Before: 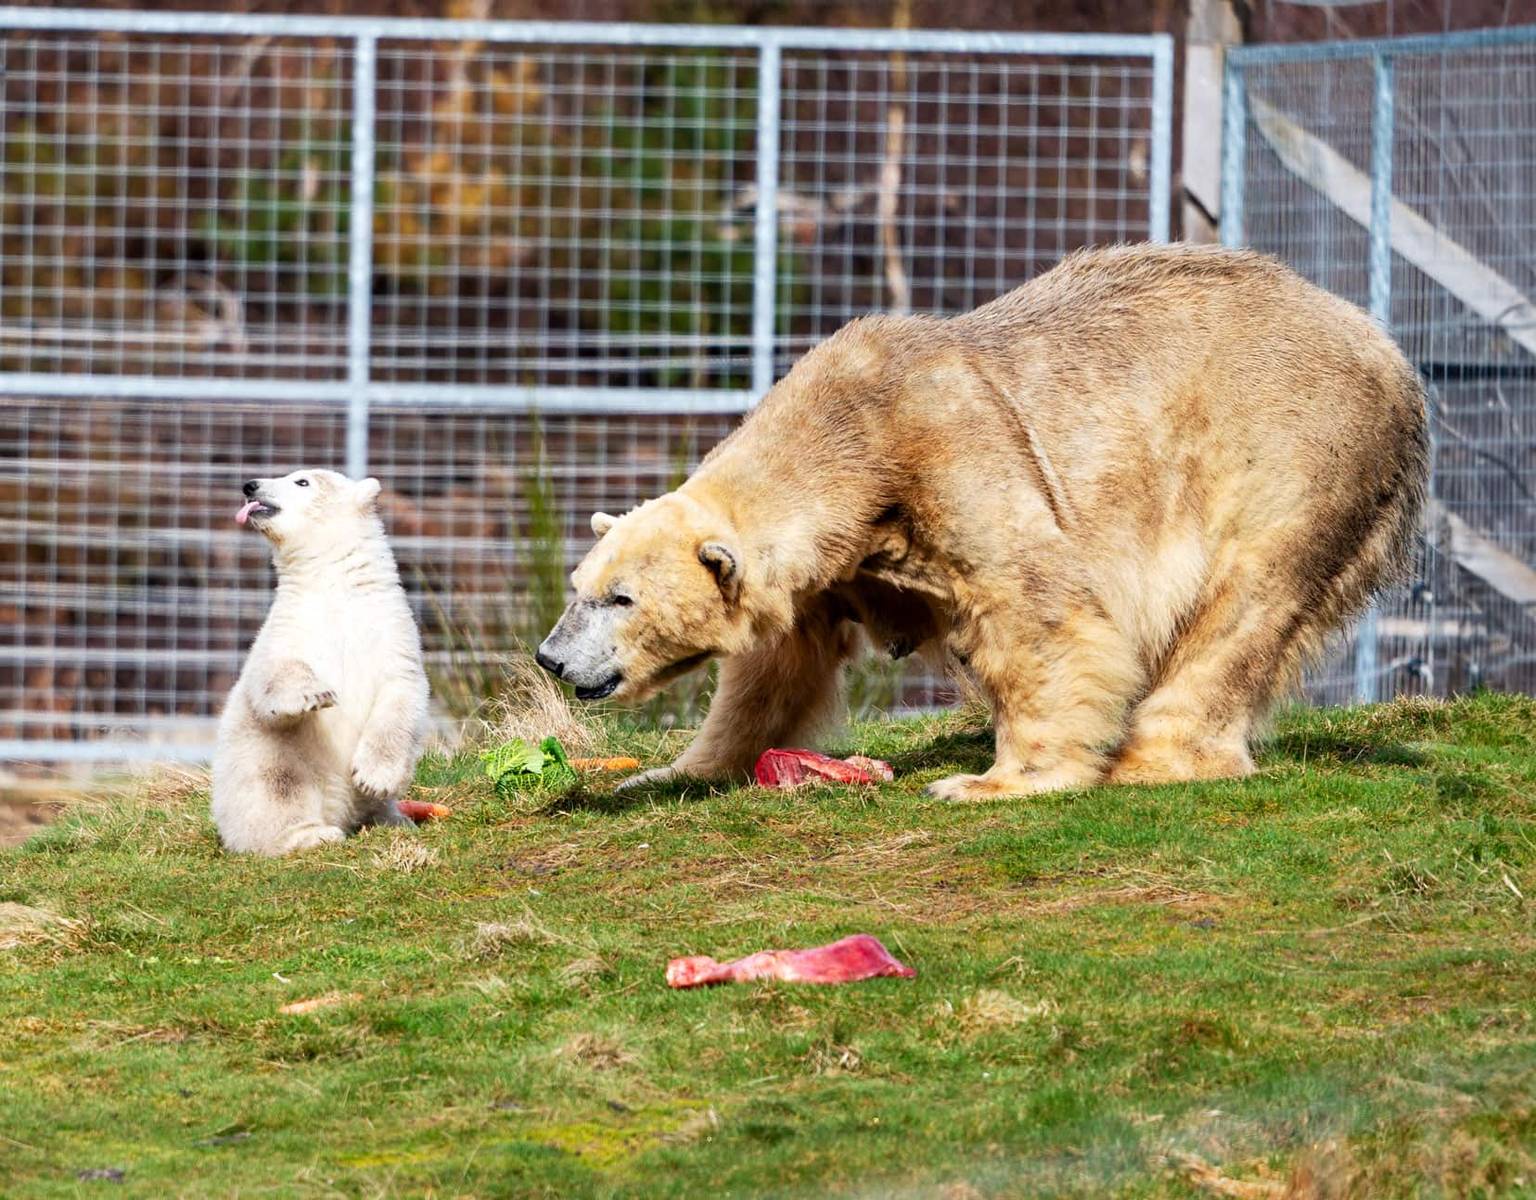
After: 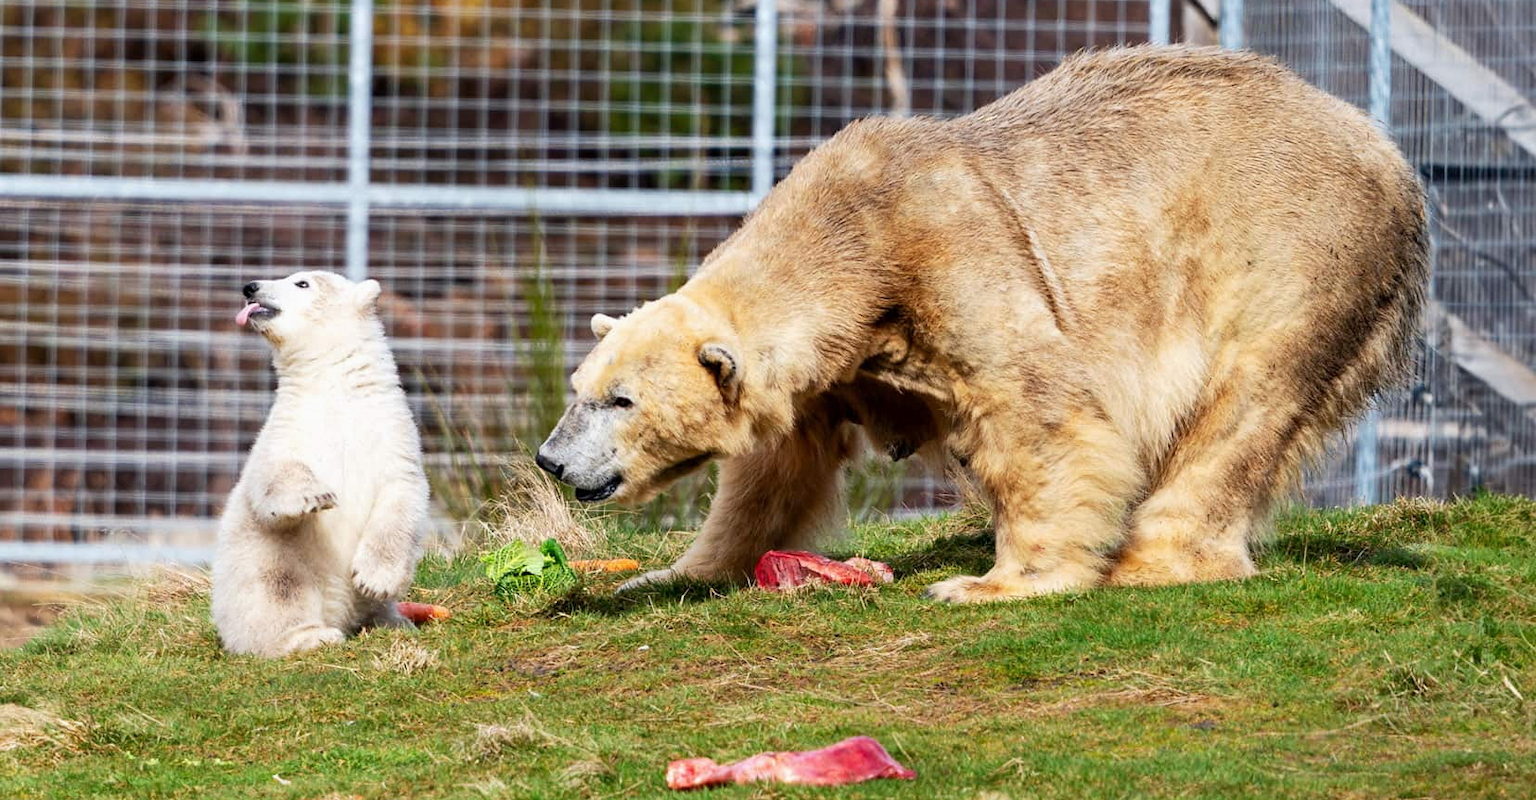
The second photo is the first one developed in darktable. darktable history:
crop: top 16.561%, bottom 16.744%
exposure: exposure -0.048 EV, compensate highlight preservation false
